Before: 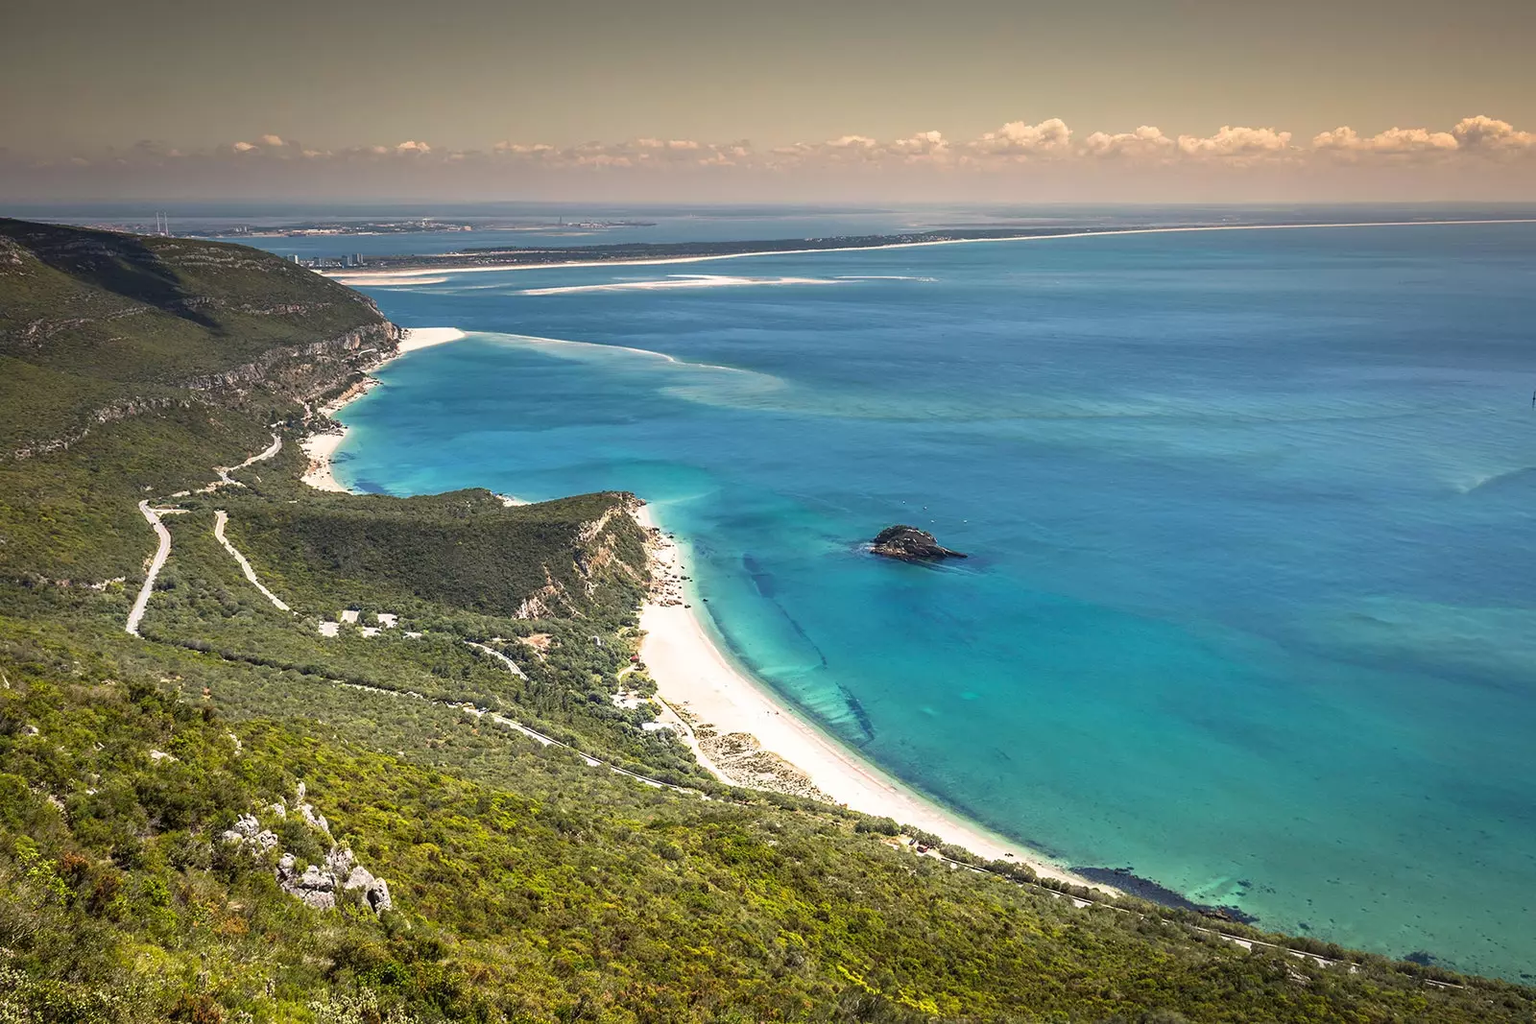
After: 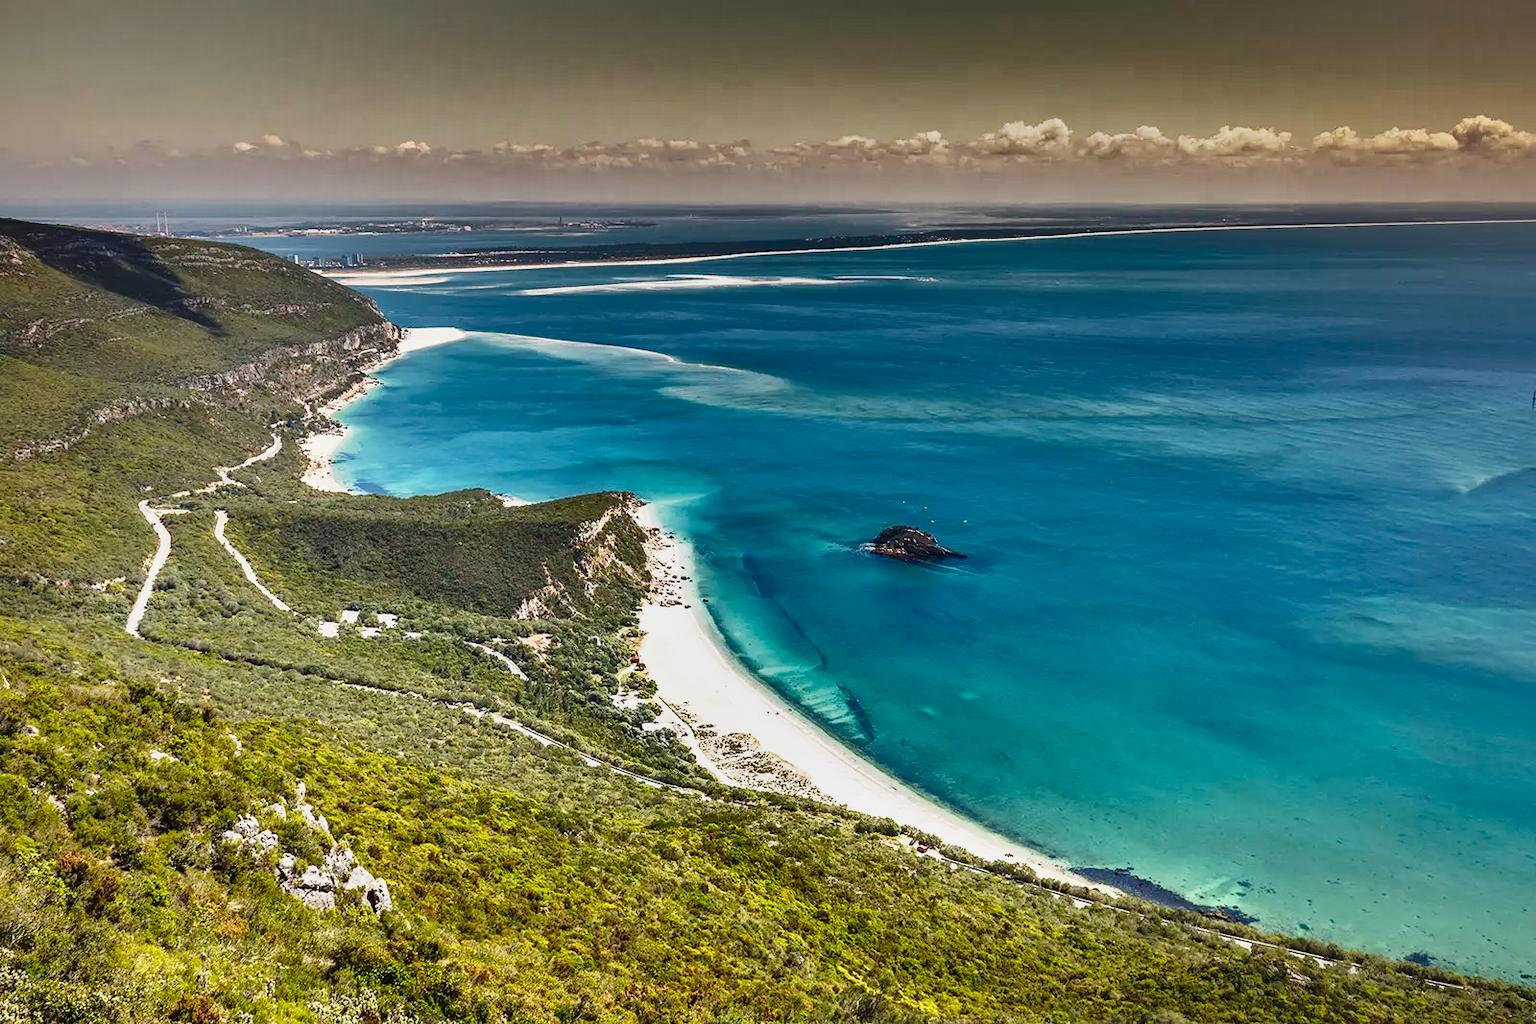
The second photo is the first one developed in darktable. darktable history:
base curve: curves: ch0 [(0, 0) (0.028, 0.03) (0.121, 0.232) (0.46, 0.748) (0.859, 0.968) (1, 1)], preserve colors none
shadows and highlights: radius 124.18, shadows 98.6, white point adjustment -3.02, highlights -98.52, soften with gaussian
